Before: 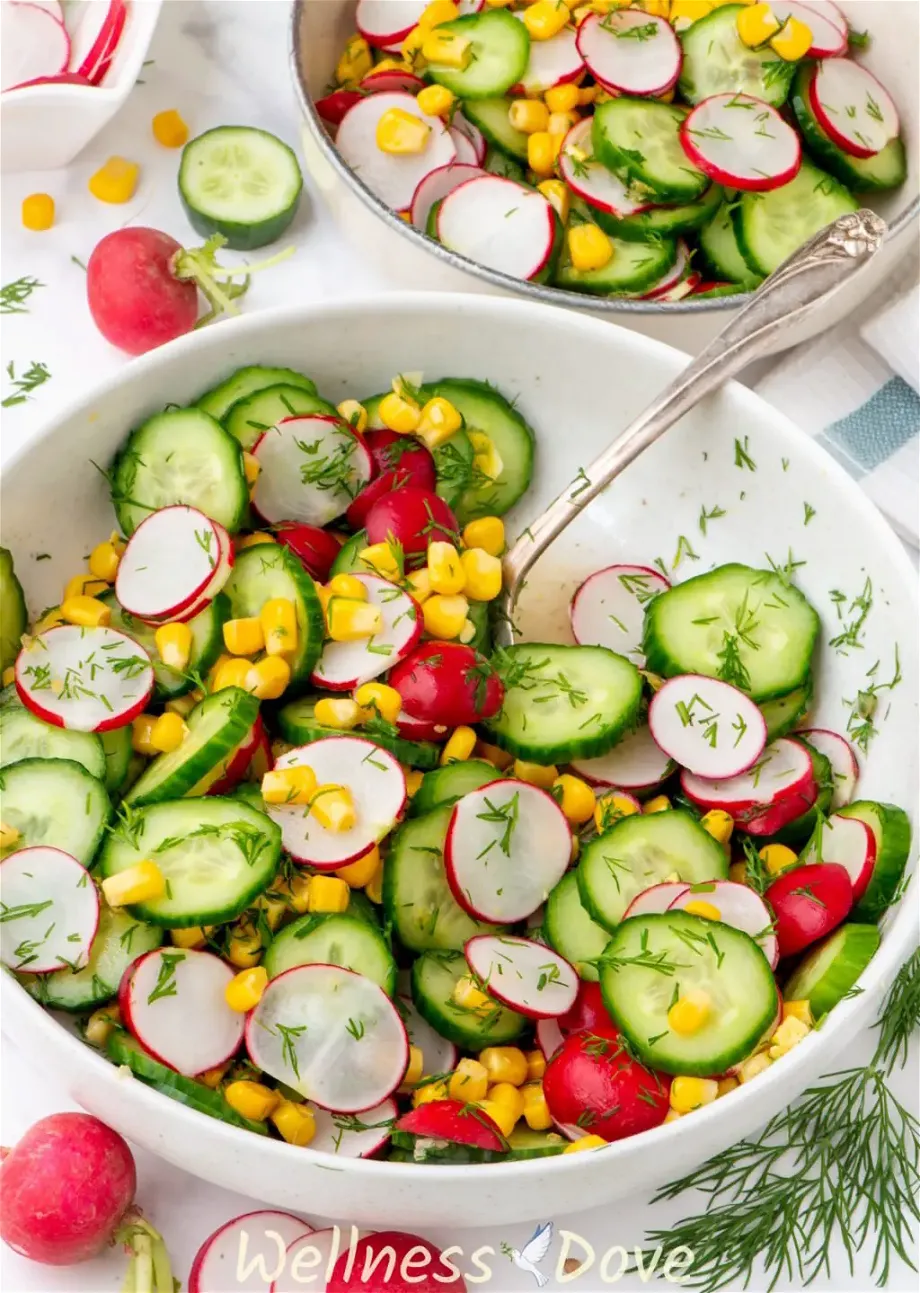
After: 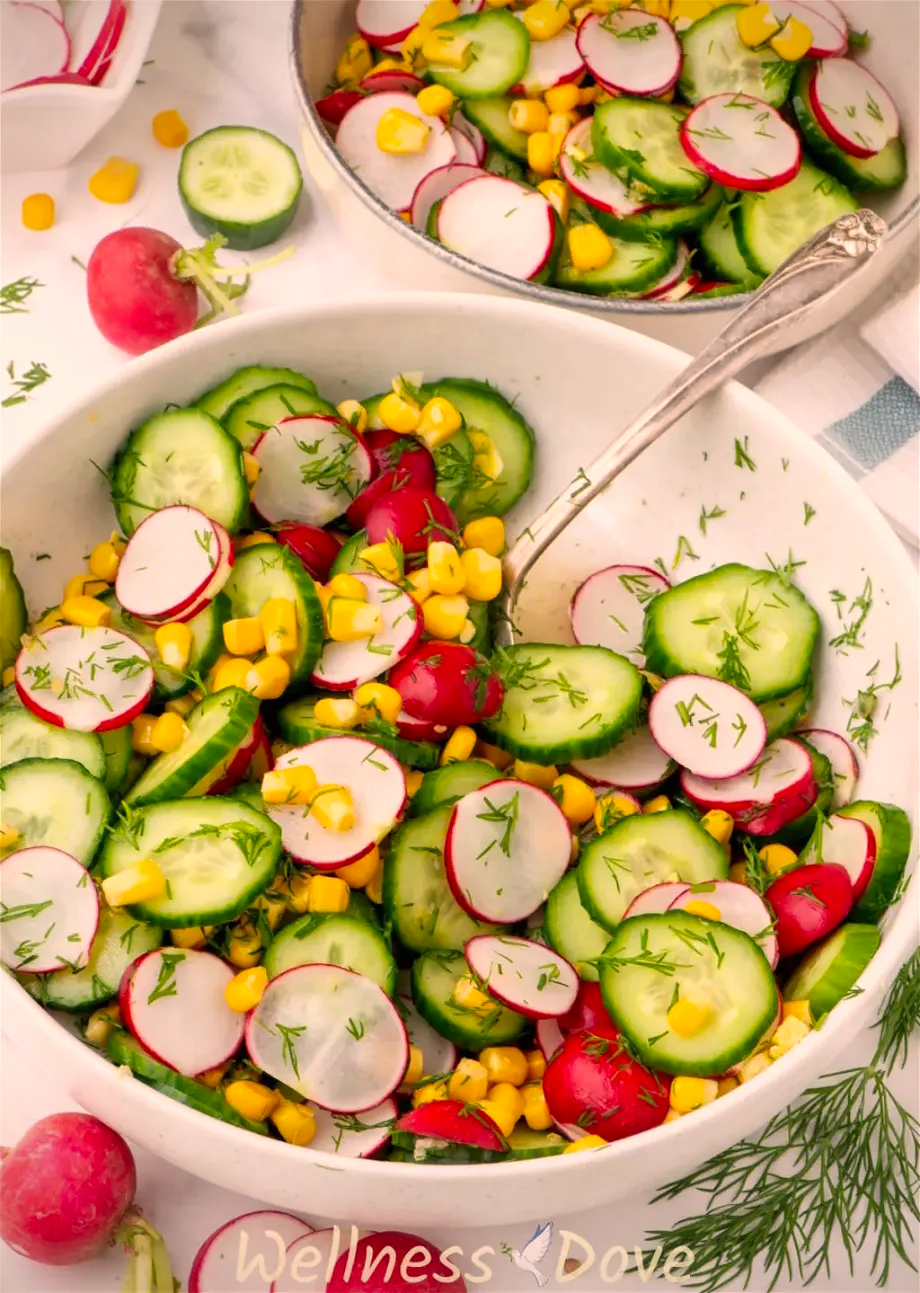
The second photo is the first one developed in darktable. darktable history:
vignetting: fall-off start 97.23%, saturation -0.033, width/height ratio 1.184
color correction: highlights a* 11.29, highlights b* 11.67
